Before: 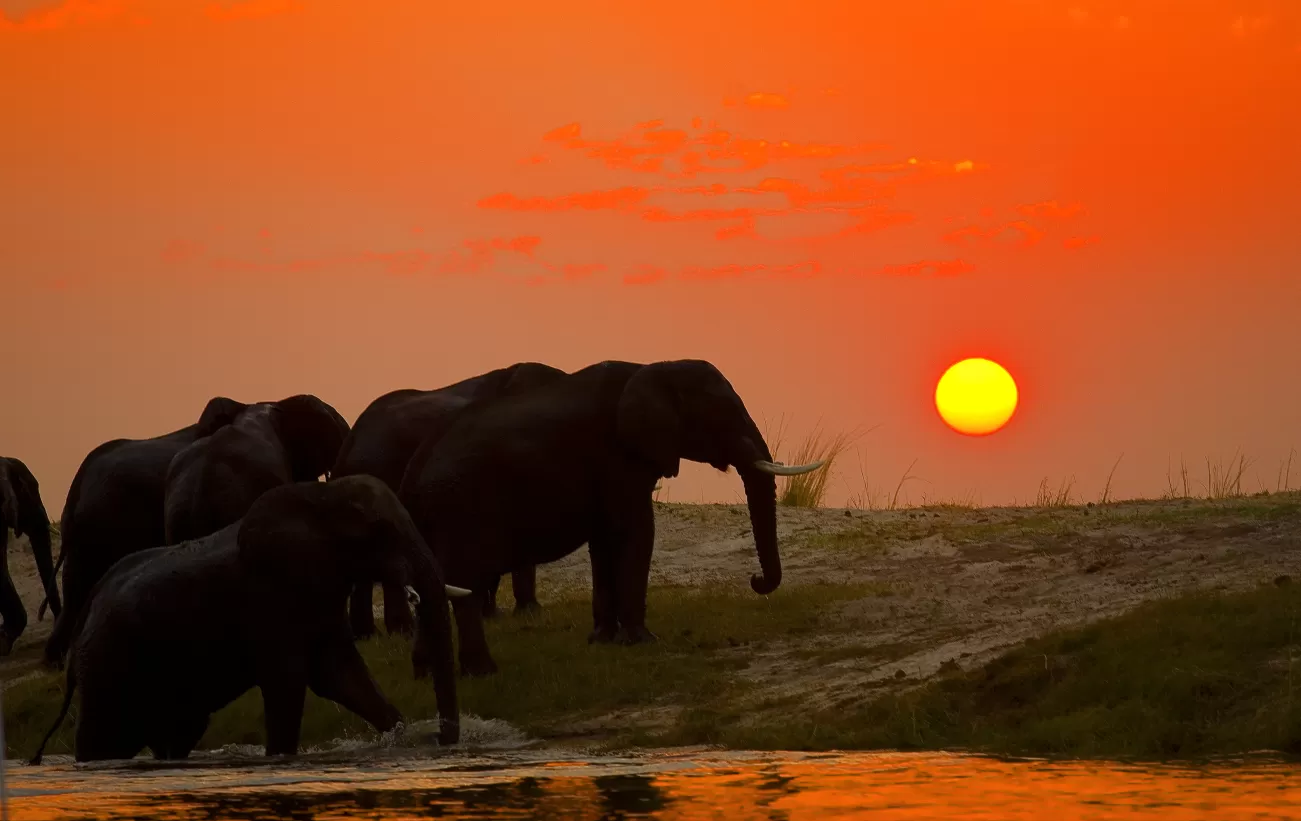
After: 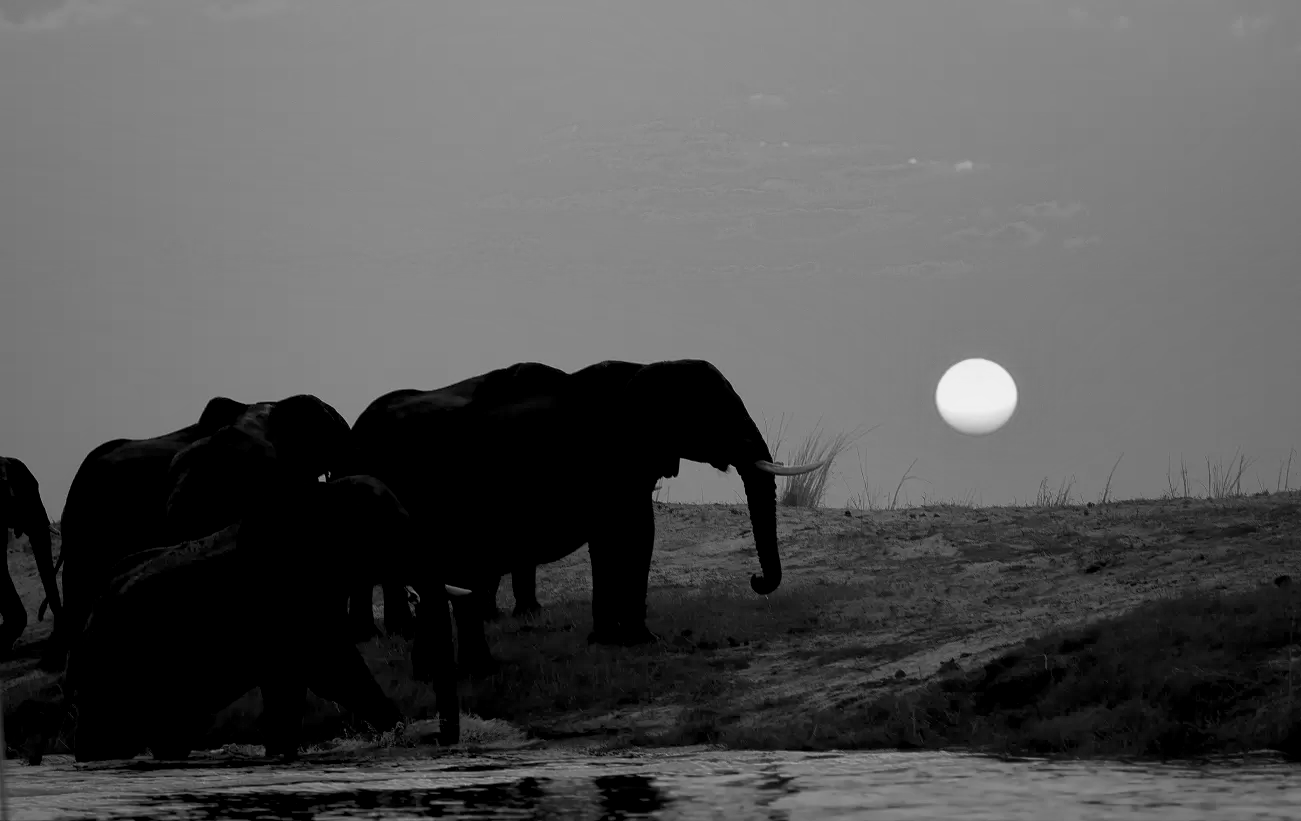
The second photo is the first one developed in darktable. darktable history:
exposure: black level correction 0.009, compensate highlight preservation false
monochrome: a -6.99, b 35.61, size 1.4
color correction: highlights a* 14.46, highlights b* 5.85, shadows a* -5.53, shadows b* -15.24, saturation 0.85
